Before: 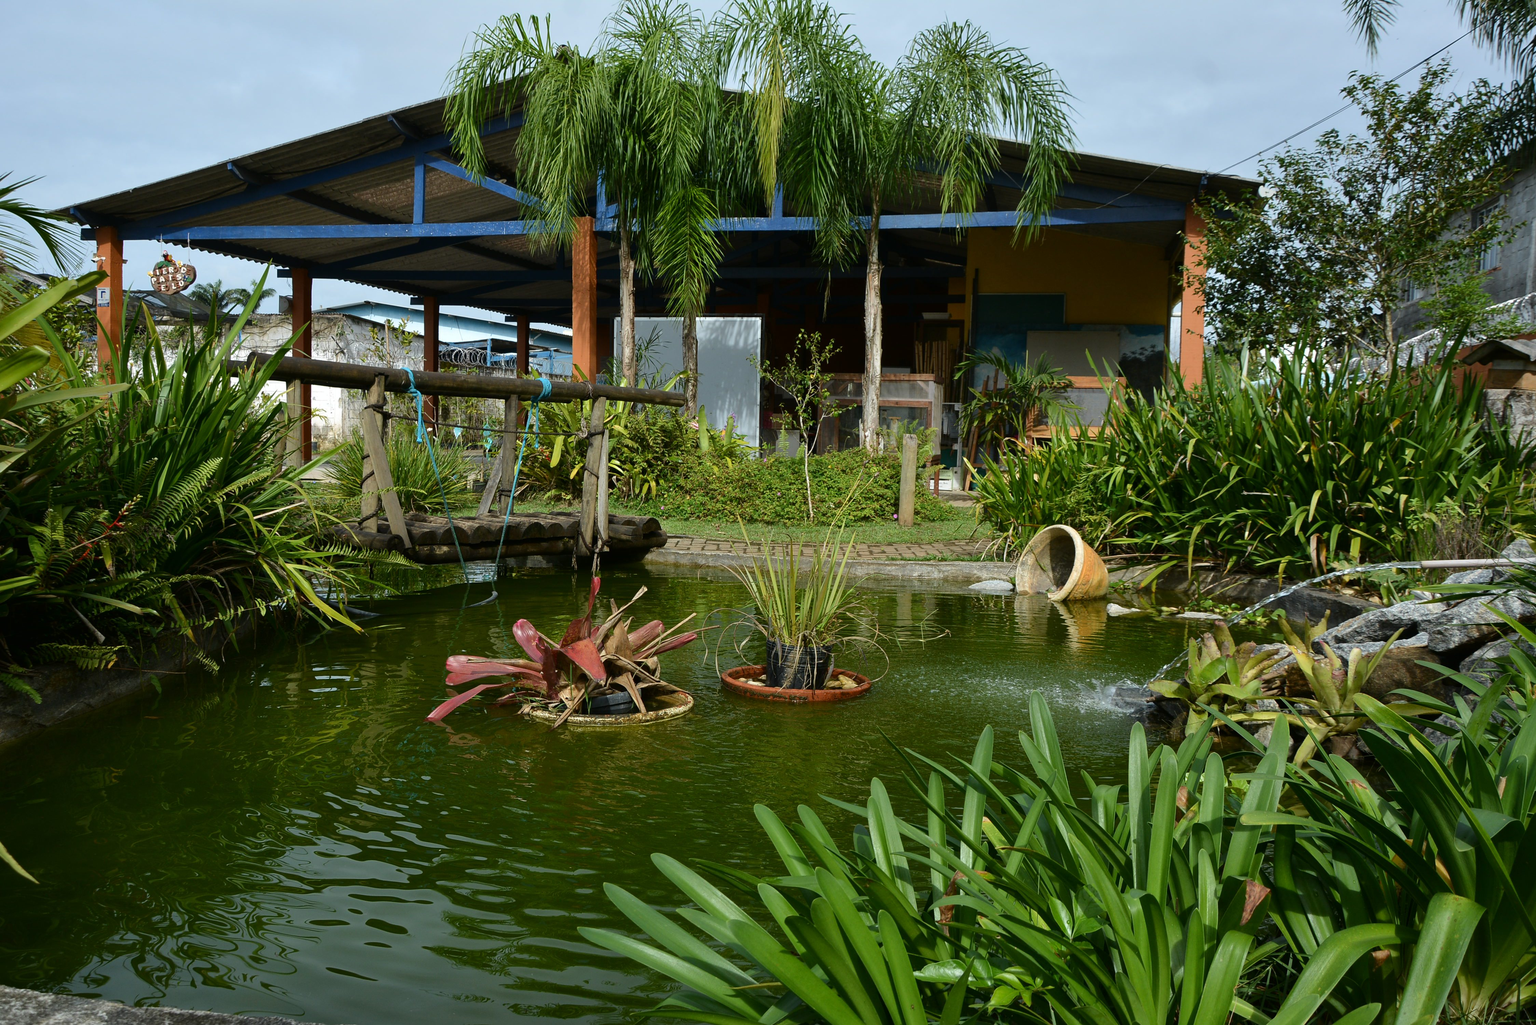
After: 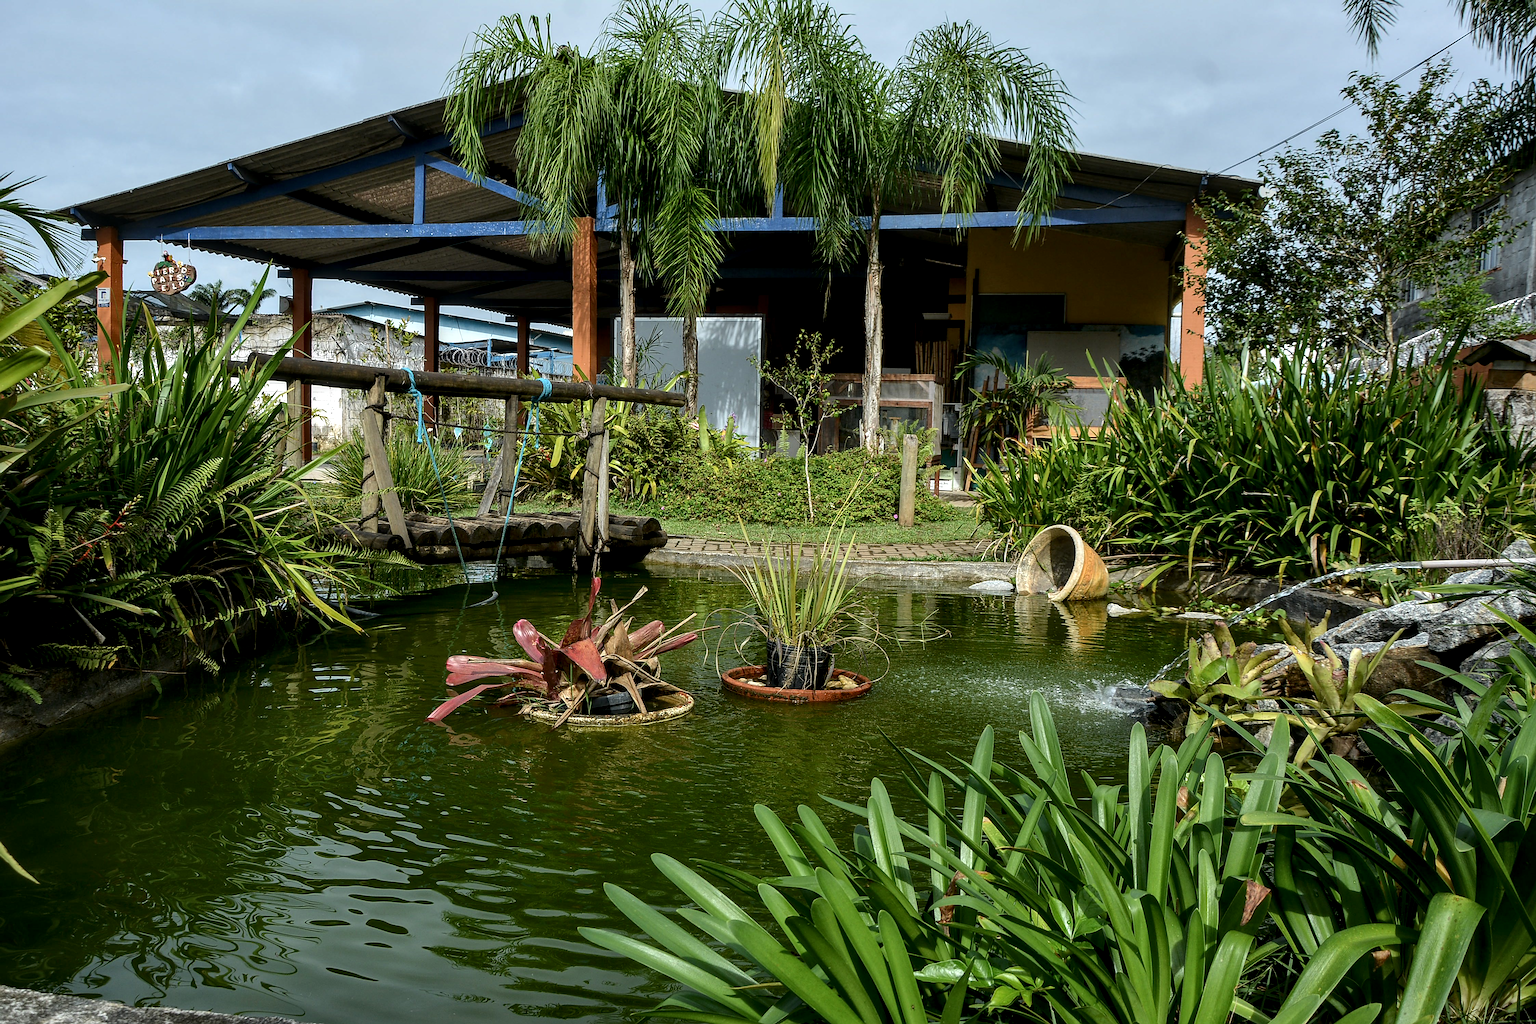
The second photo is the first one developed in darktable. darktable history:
local contrast: detail 150%
sharpen: on, module defaults
